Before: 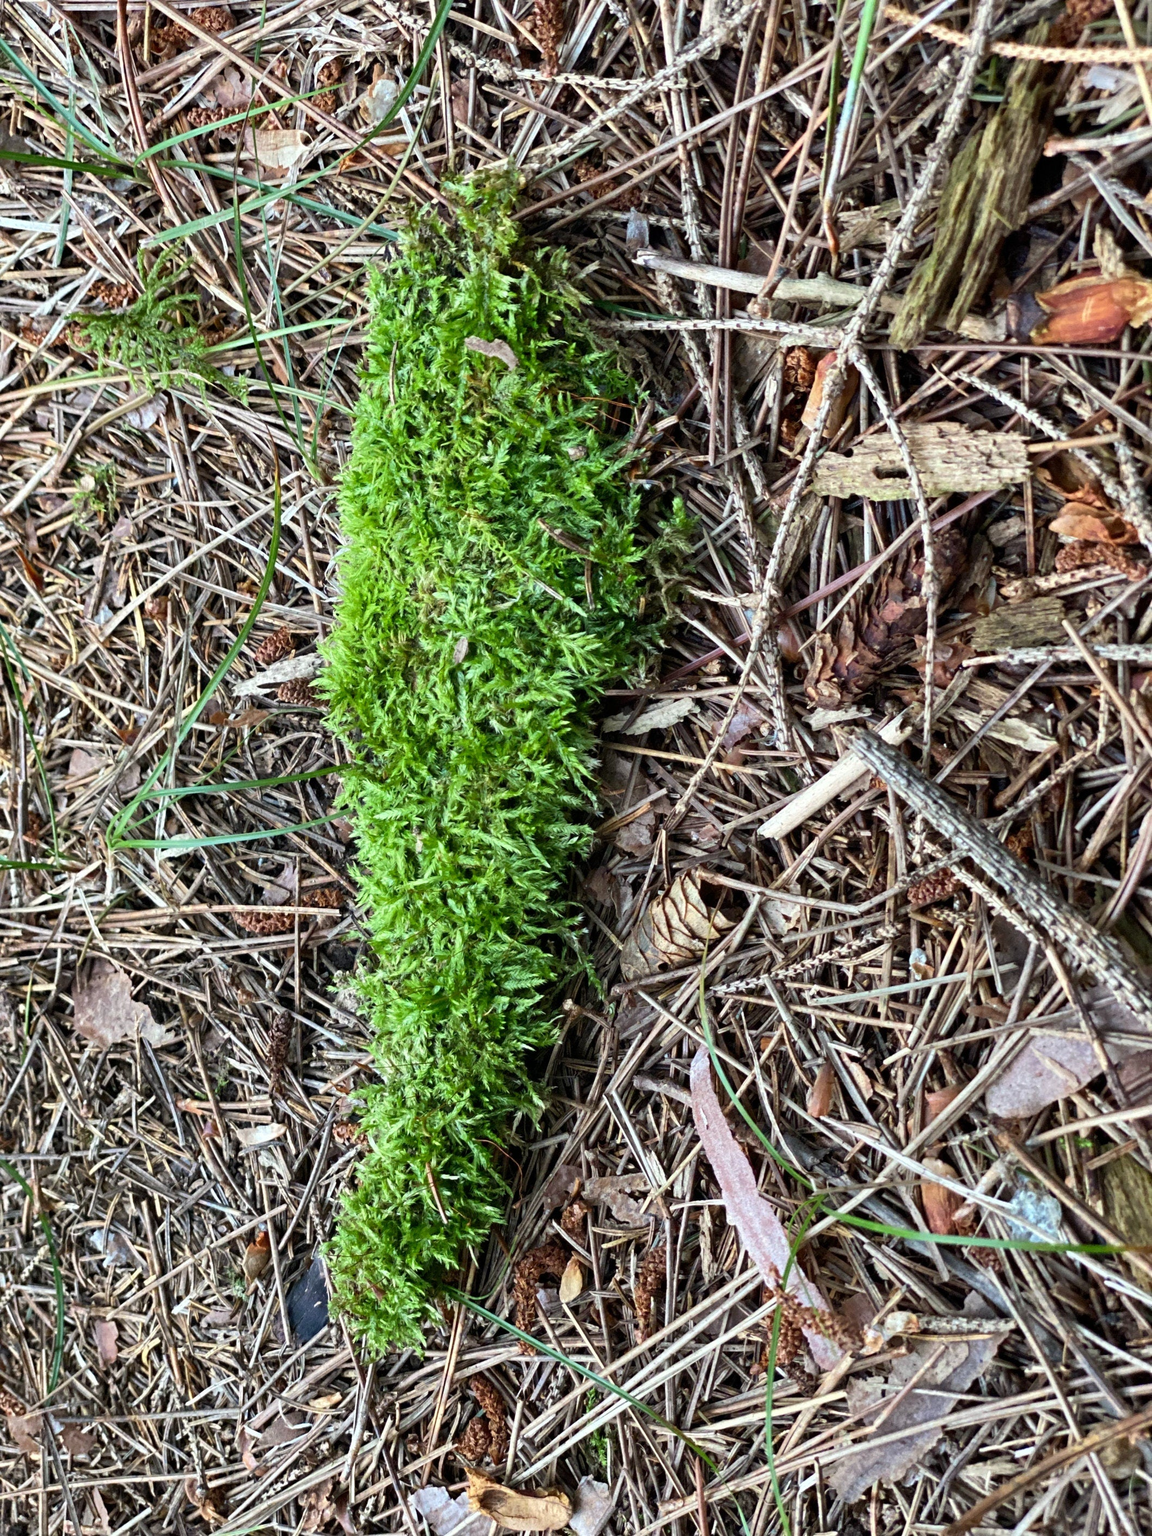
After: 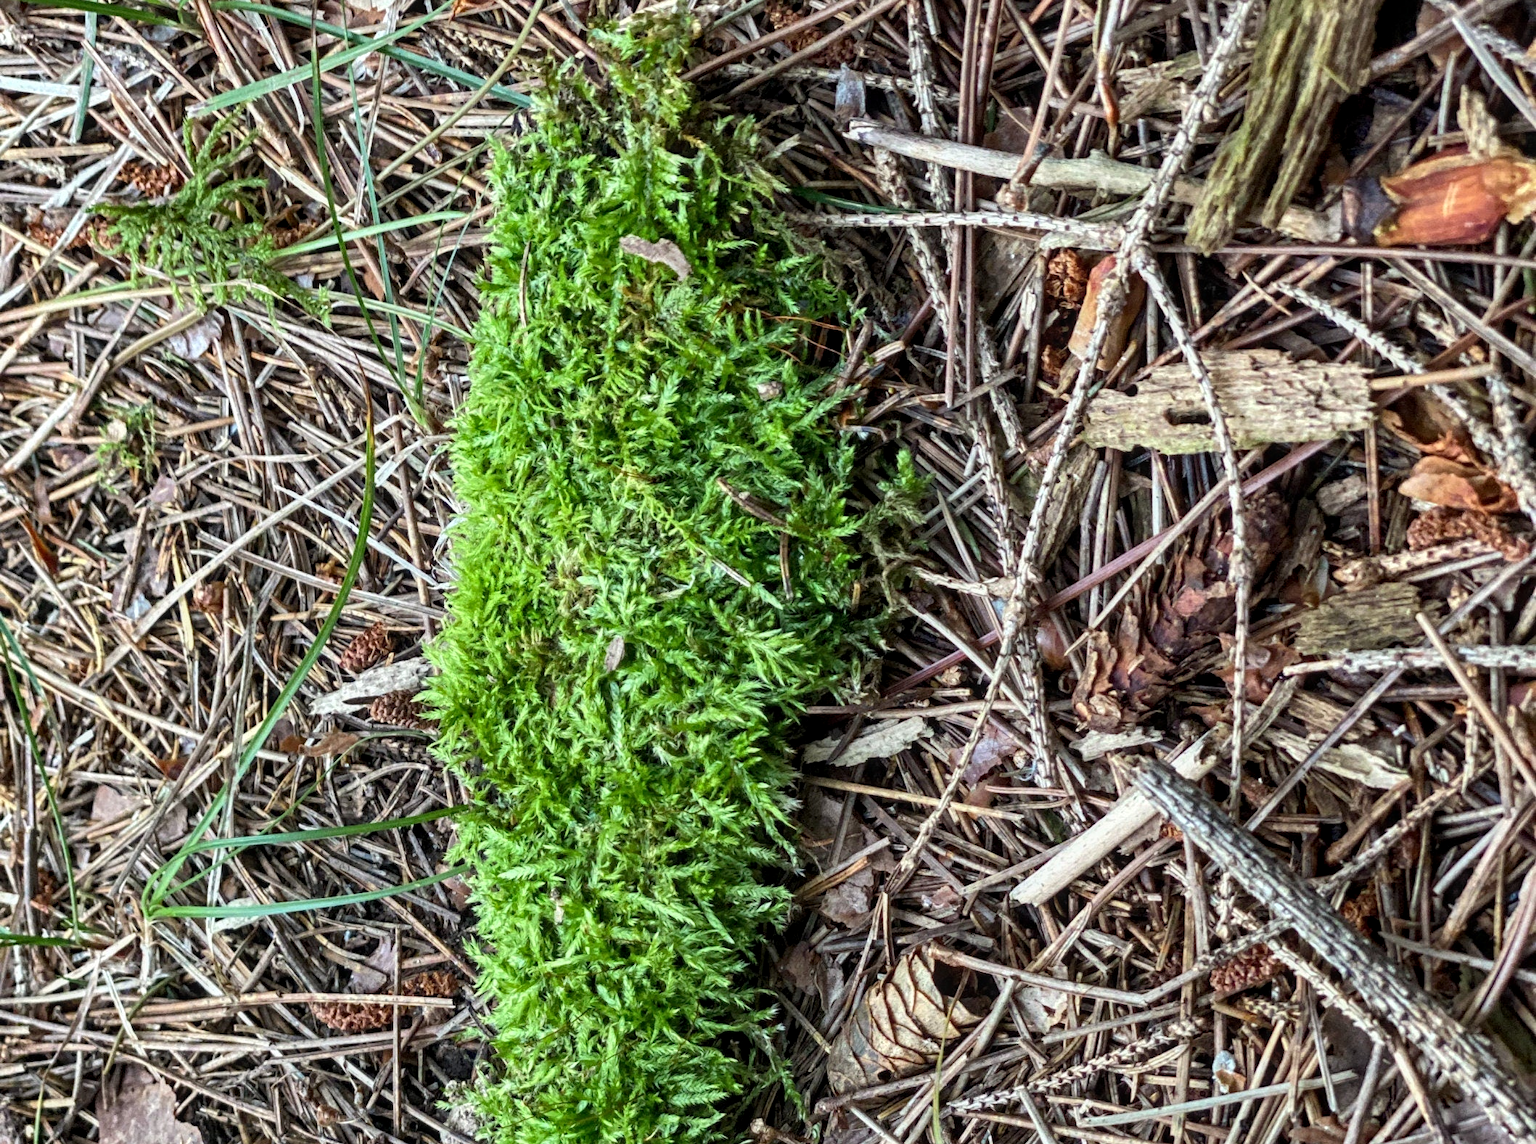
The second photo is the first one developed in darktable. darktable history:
local contrast: on, module defaults
crop and rotate: top 10.427%, bottom 33.679%
